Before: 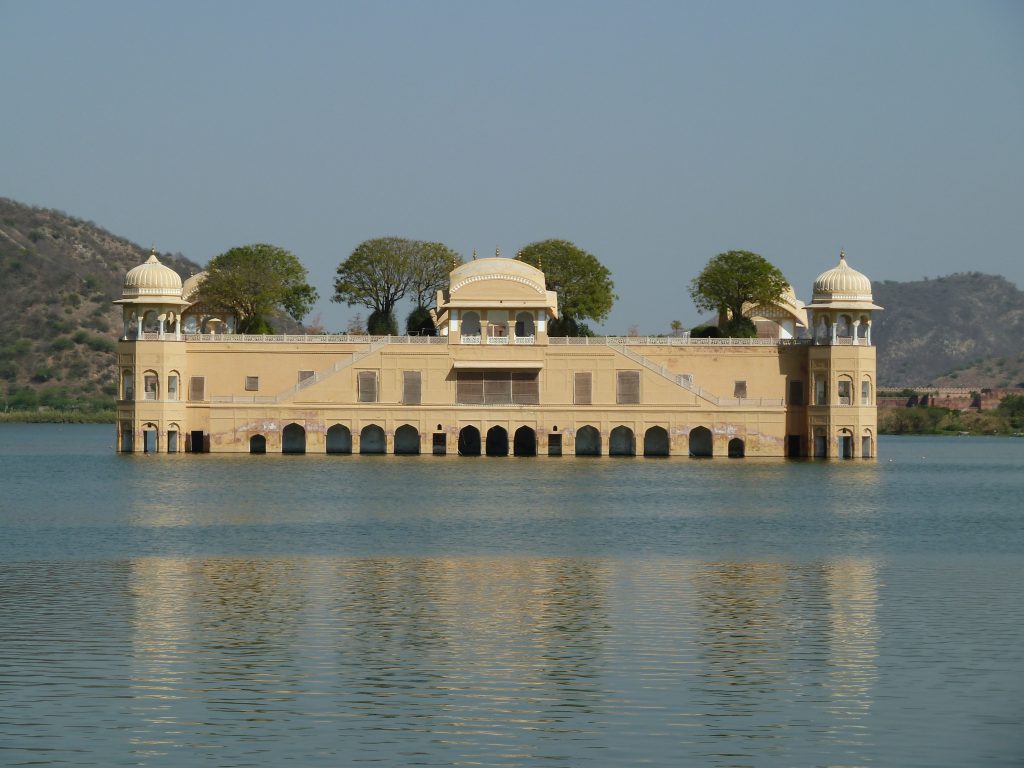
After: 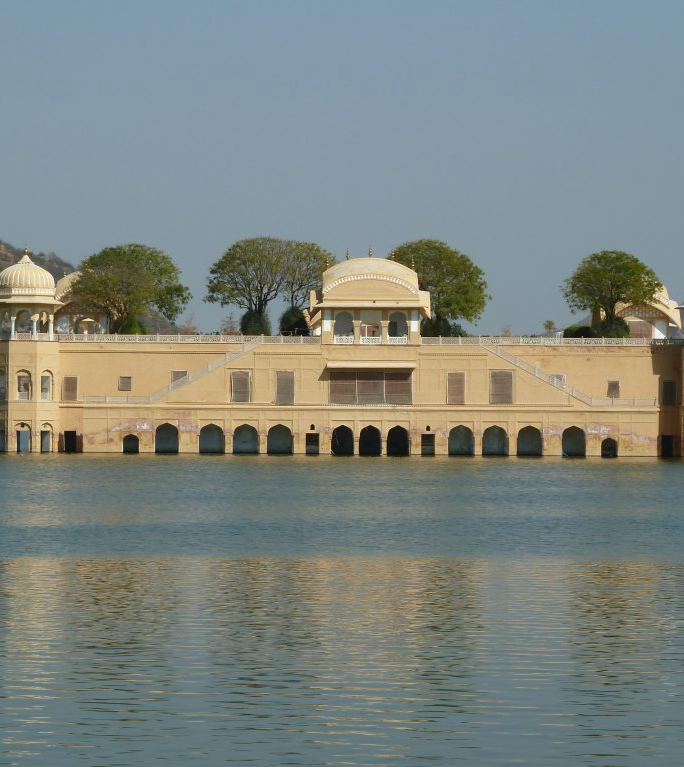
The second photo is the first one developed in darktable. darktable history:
tone curve: curves: ch0 [(0, 0) (0.003, 0.005) (0.011, 0.019) (0.025, 0.04) (0.044, 0.064) (0.069, 0.095) (0.1, 0.129) (0.136, 0.169) (0.177, 0.207) (0.224, 0.247) (0.277, 0.298) (0.335, 0.354) (0.399, 0.416) (0.468, 0.478) (0.543, 0.553) (0.623, 0.634) (0.709, 0.709) (0.801, 0.817) (0.898, 0.912) (1, 1)], color space Lab, linked channels, preserve colors none
crop and rotate: left 12.442%, right 20.742%
